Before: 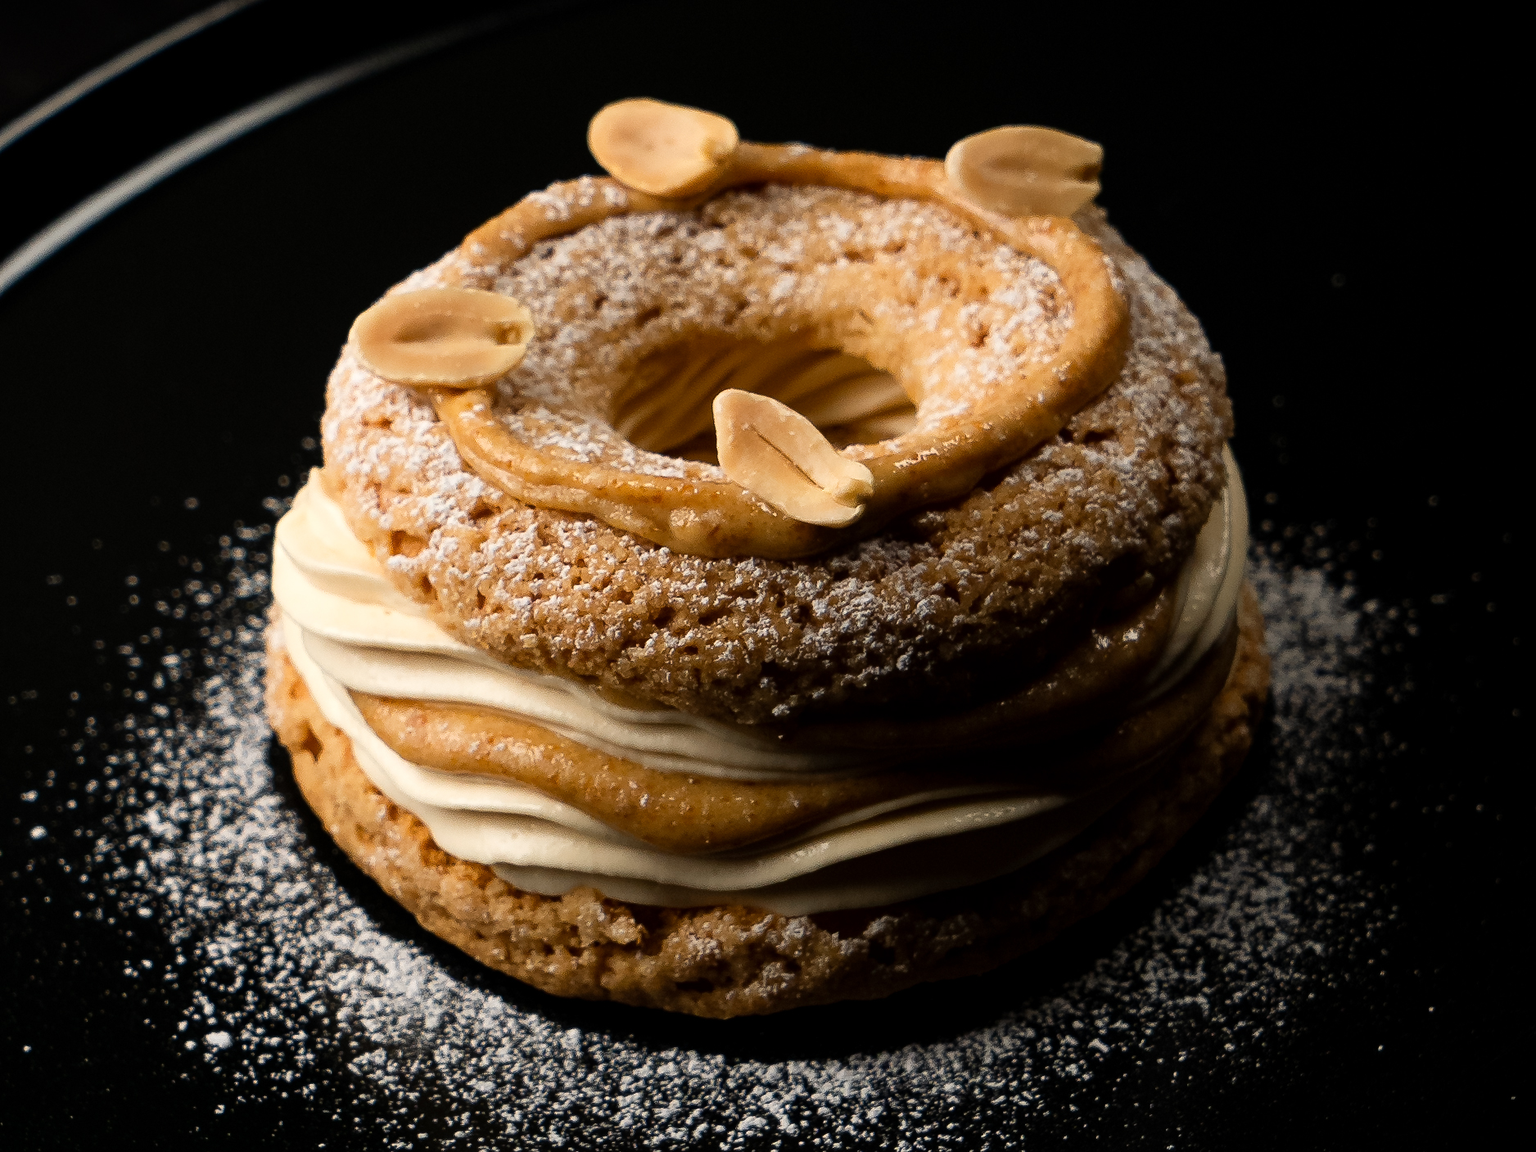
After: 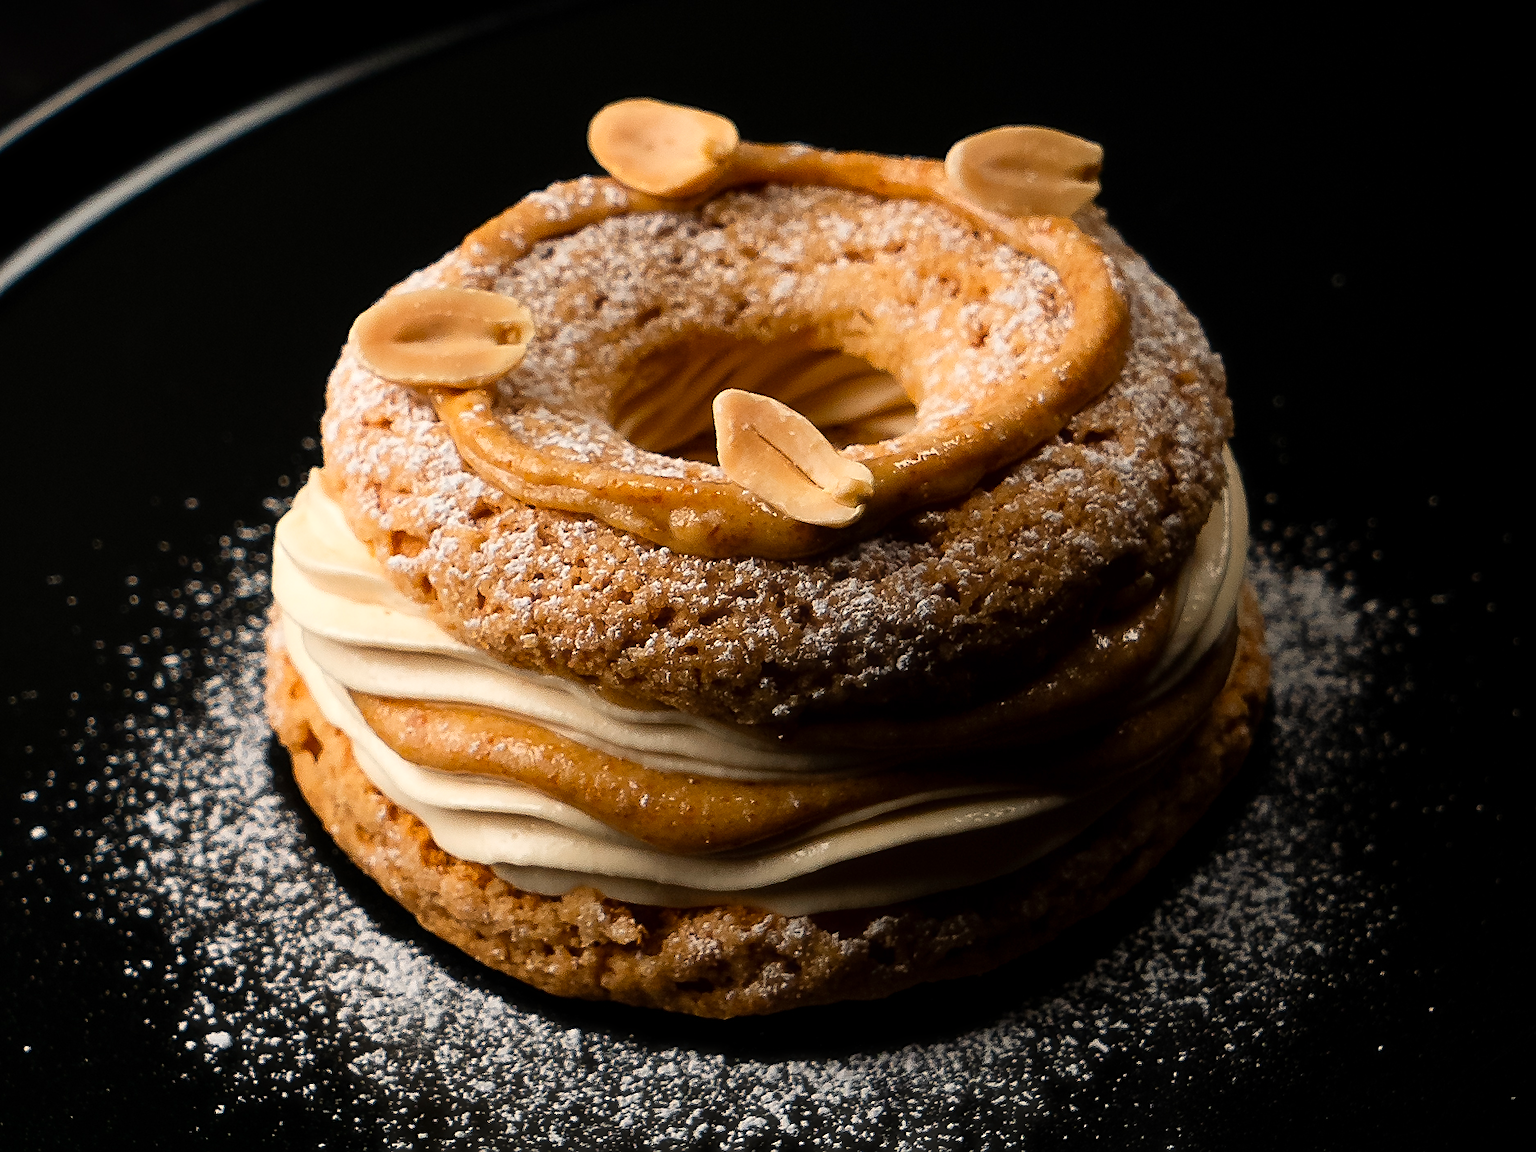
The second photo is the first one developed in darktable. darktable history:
white balance: red 1, blue 1
sharpen: on, module defaults
haze removal: strength -0.05
